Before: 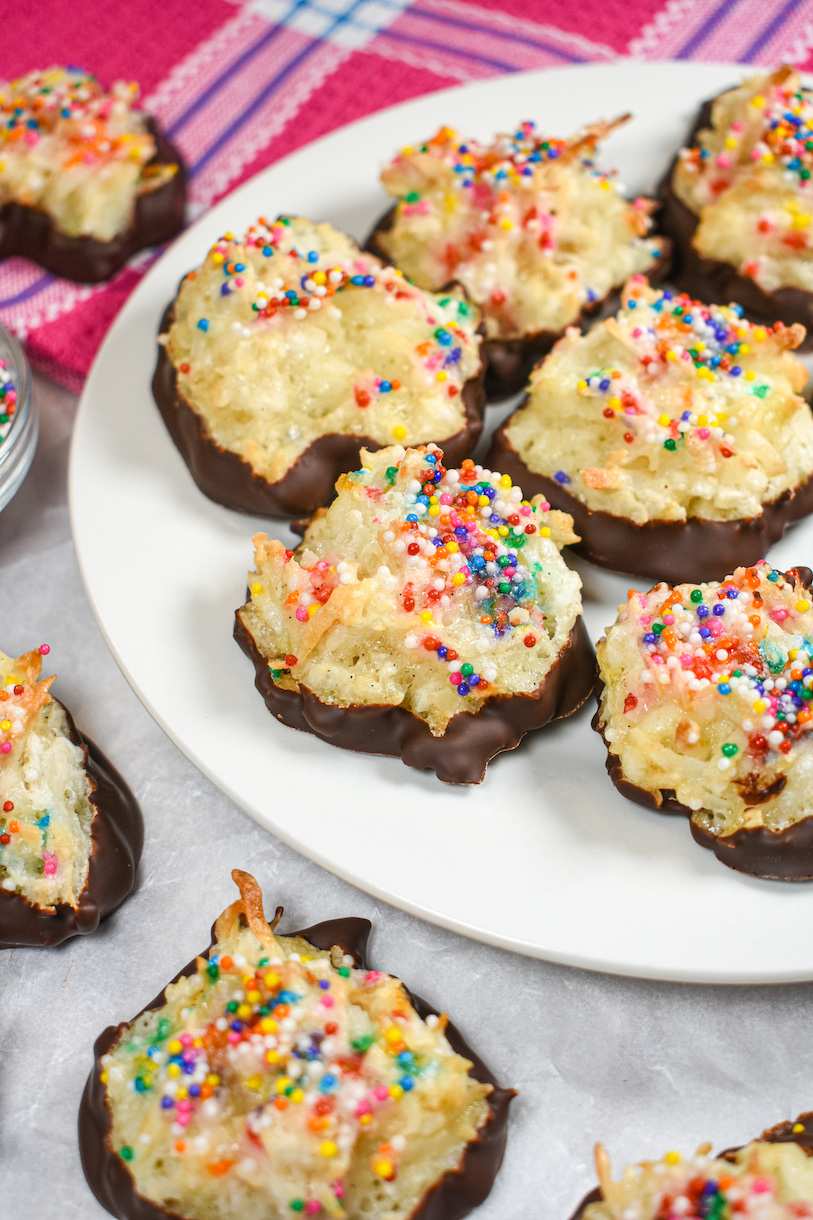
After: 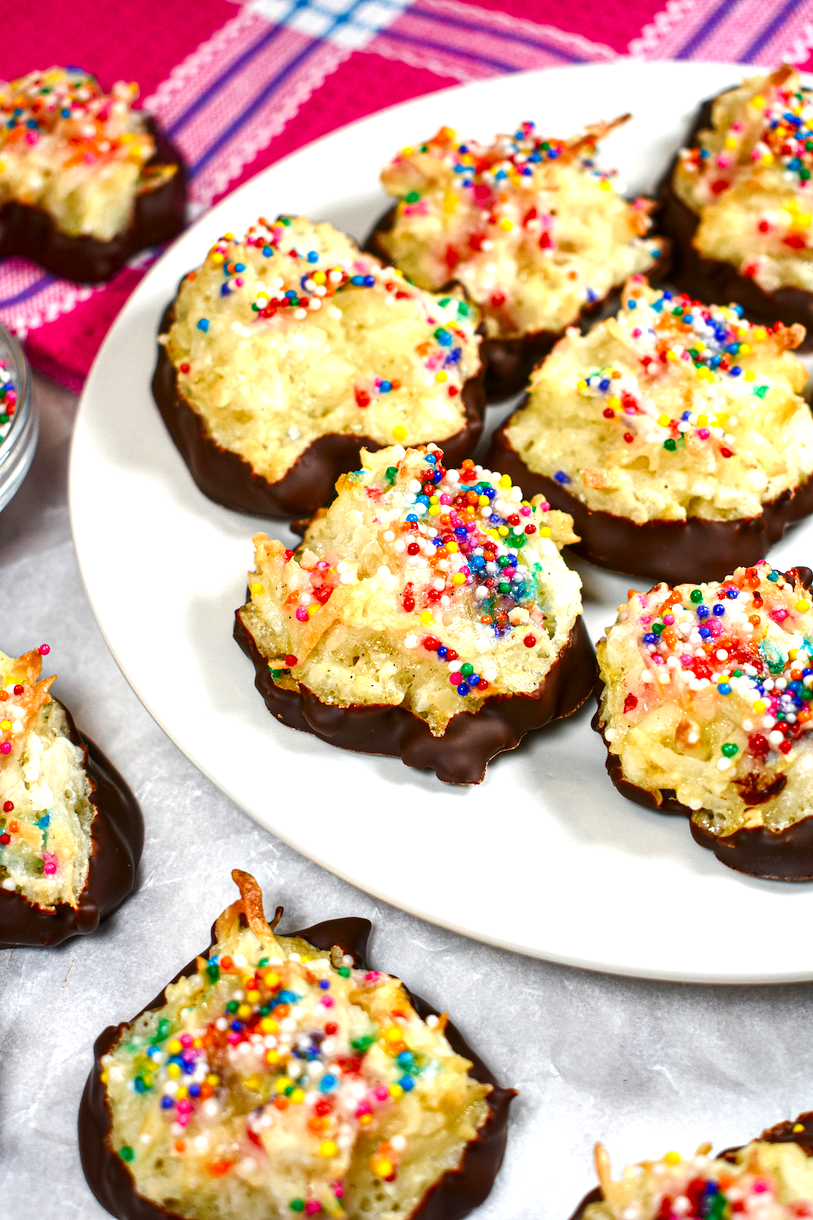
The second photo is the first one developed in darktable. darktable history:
exposure: exposure 0.496 EV, compensate highlight preservation false
contrast brightness saturation: brightness -0.248, saturation 0.202
